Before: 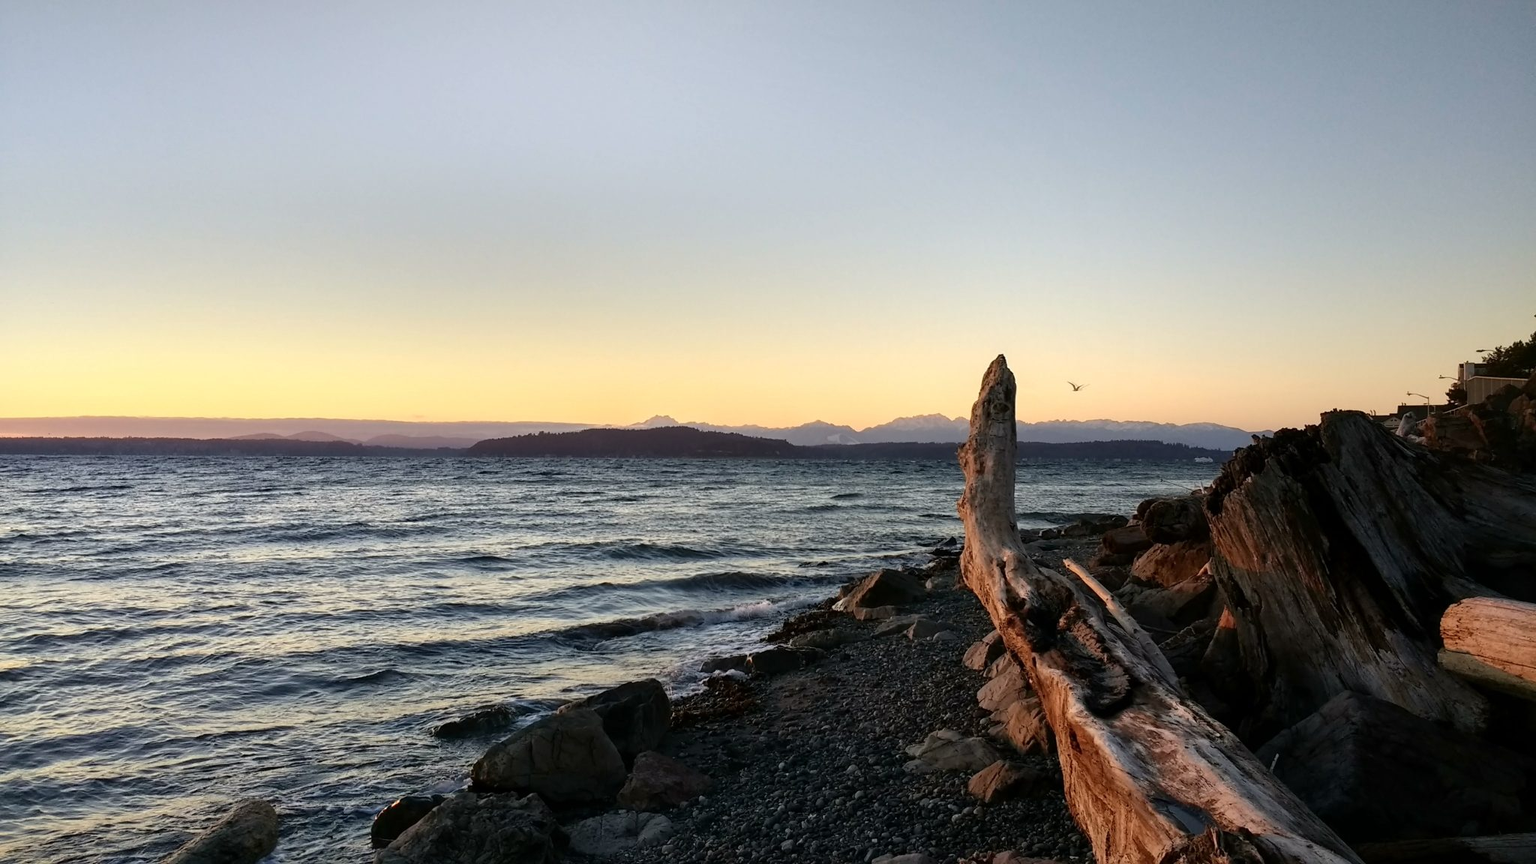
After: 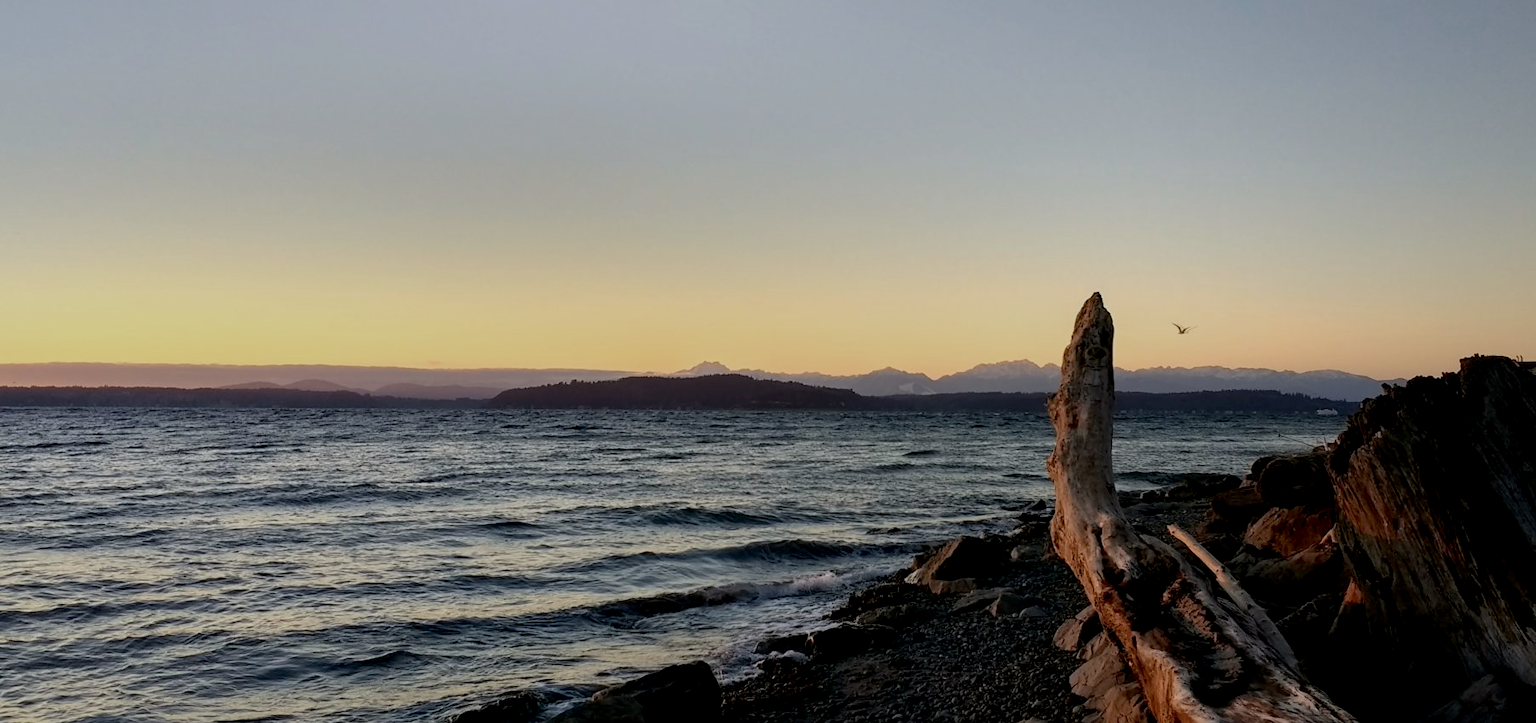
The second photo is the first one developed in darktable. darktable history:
rotate and perspective: crop left 0, crop top 0
crop and rotate: left 2.425%, top 11.305%, right 9.6%, bottom 15.08%
exposure: black level correction 0.009, exposure -0.637 EV, compensate highlight preservation false
